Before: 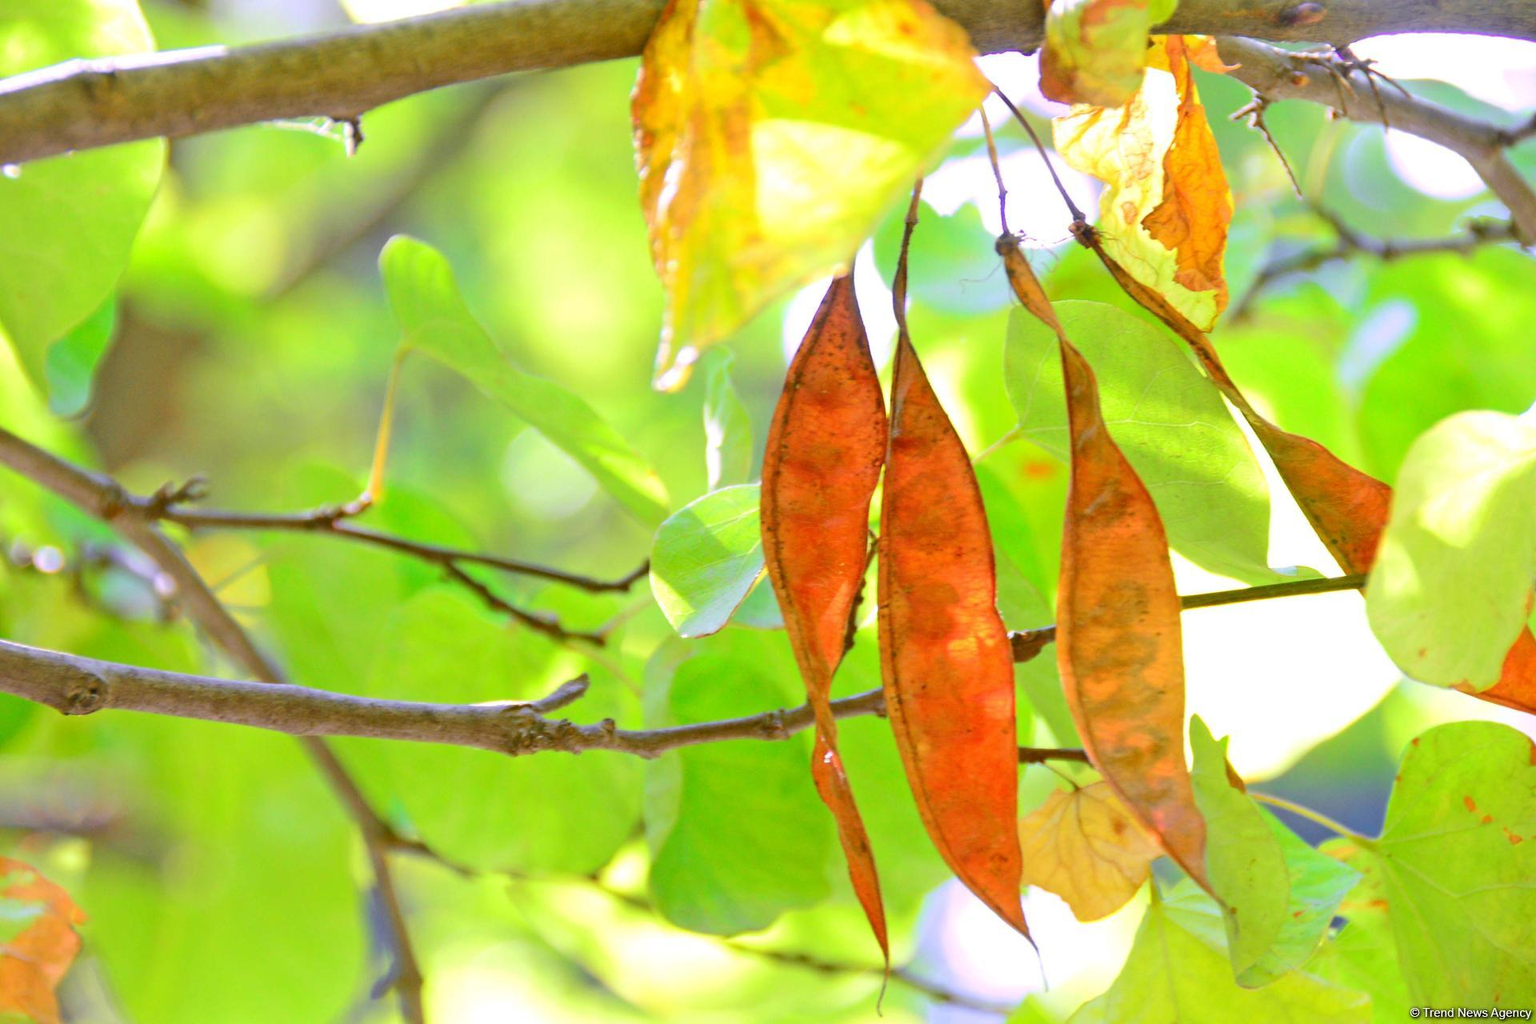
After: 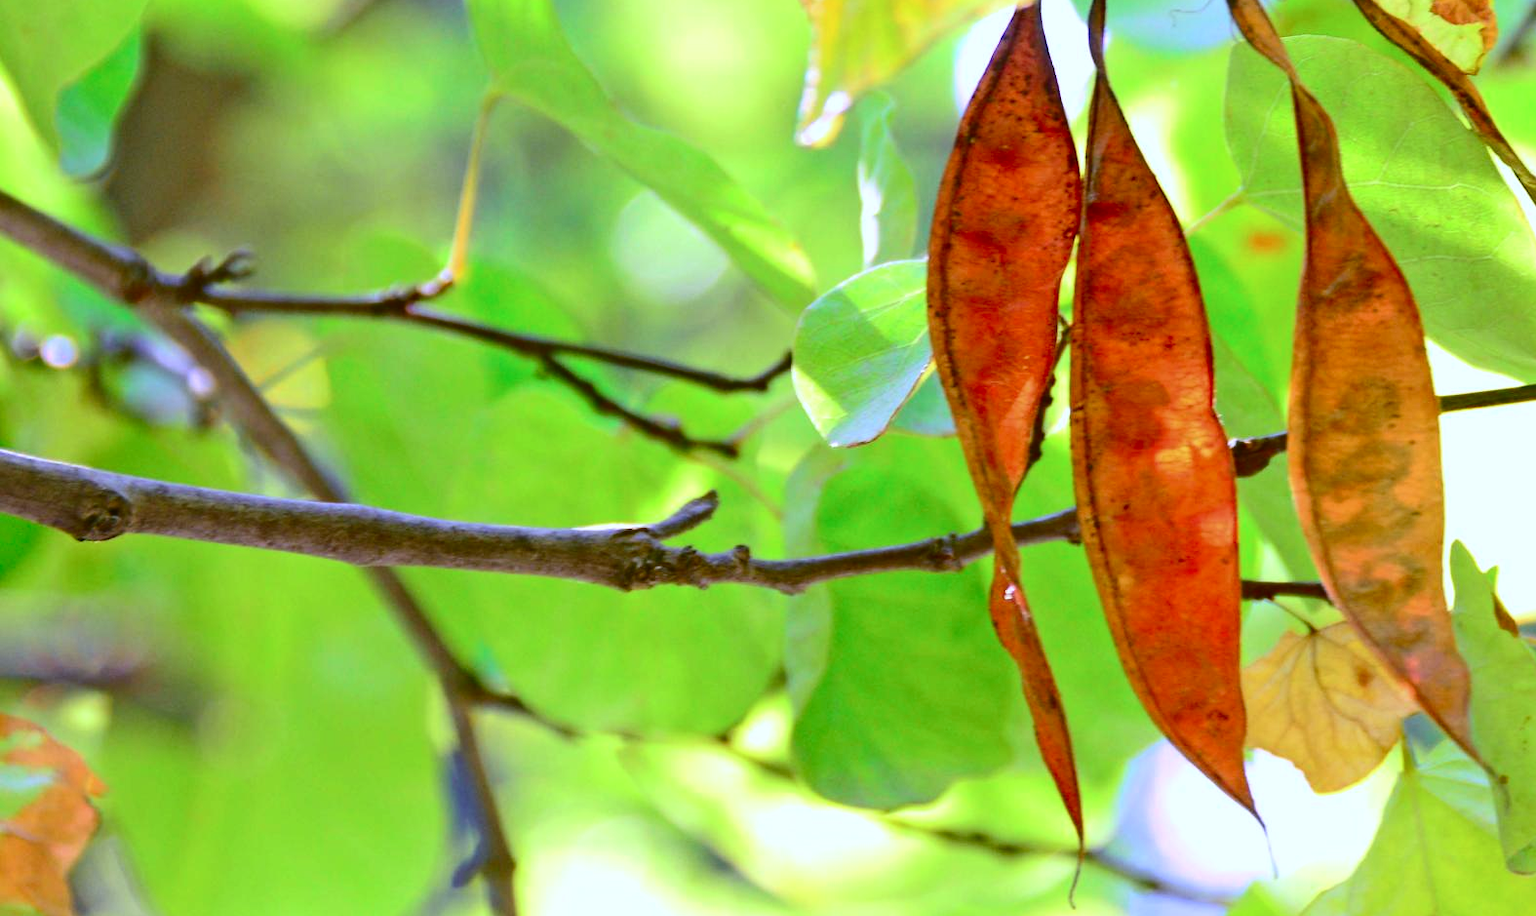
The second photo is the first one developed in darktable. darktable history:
color calibration: illuminant as shot in camera, x 0.37, y 0.382, temperature 4313.32 K
crop: top 26.531%, right 17.959%
tone curve: curves: ch0 [(0, 0) (0.003, 0.032) (0.011, 0.034) (0.025, 0.039) (0.044, 0.055) (0.069, 0.078) (0.1, 0.111) (0.136, 0.147) (0.177, 0.191) (0.224, 0.238) (0.277, 0.291) (0.335, 0.35) (0.399, 0.41) (0.468, 0.48) (0.543, 0.547) (0.623, 0.621) (0.709, 0.699) (0.801, 0.789) (0.898, 0.884) (1, 1)], preserve colors none
contrast brightness saturation: contrast 0.19, brightness -0.24, saturation 0.11
